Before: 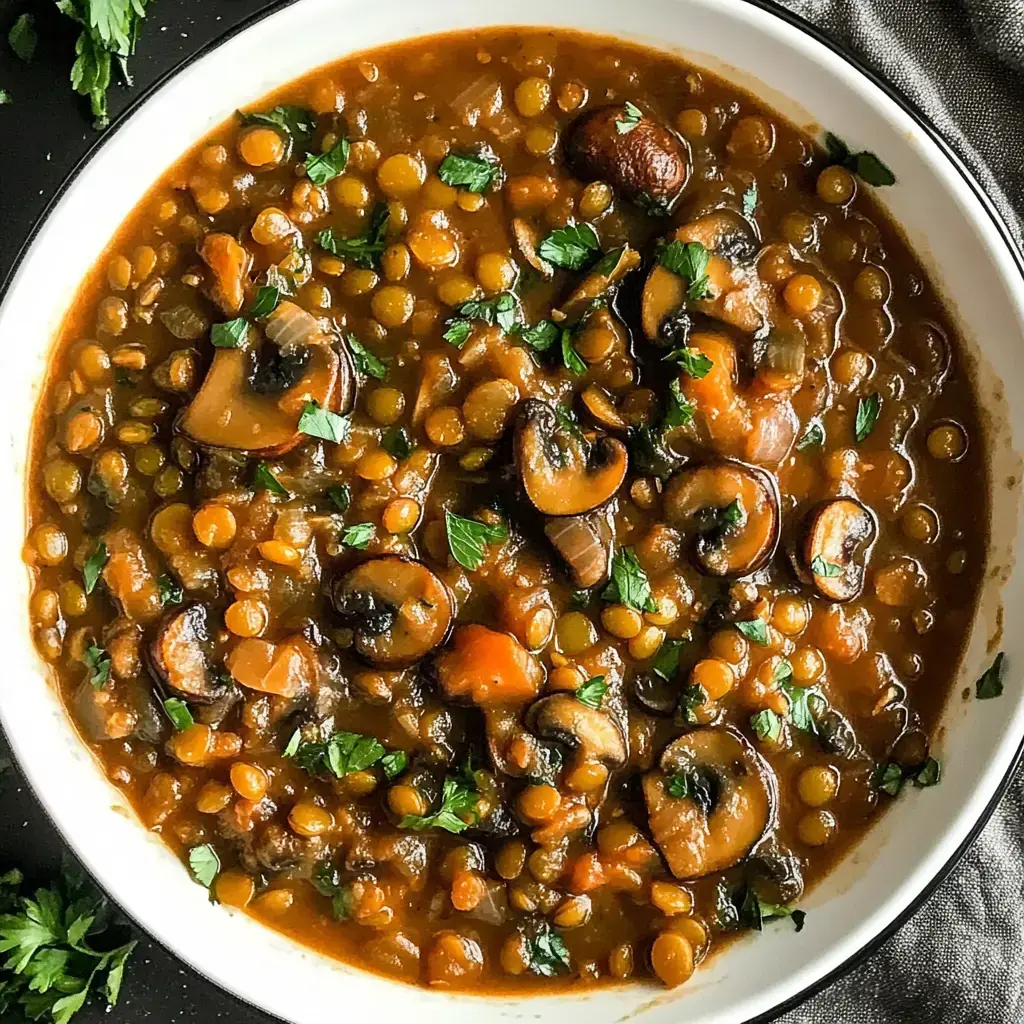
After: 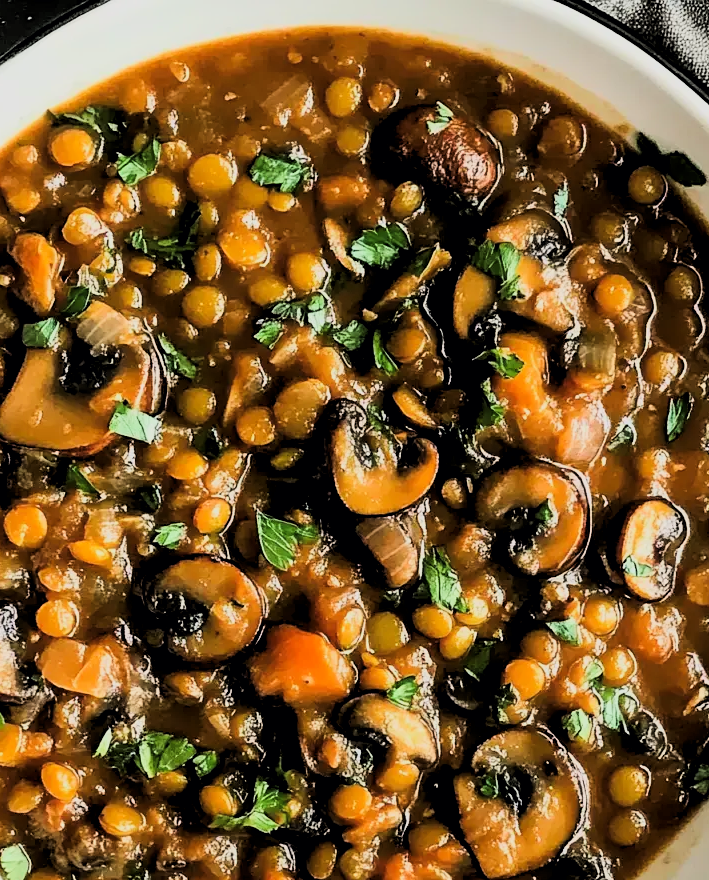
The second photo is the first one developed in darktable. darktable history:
crop: left 18.479%, right 12.2%, bottom 13.971%
tone curve: curves: ch0 [(0, 0) (0.055, 0.031) (0.282, 0.215) (0.729, 0.785) (1, 1)], color space Lab, linked channels, preserve colors none
rgb levels: levels [[0.013, 0.434, 0.89], [0, 0.5, 1], [0, 0.5, 1]]
filmic rgb: black relative exposure -7.65 EV, white relative exposure 4.56 EV, hardness 3.61, color science v6 (2022)
